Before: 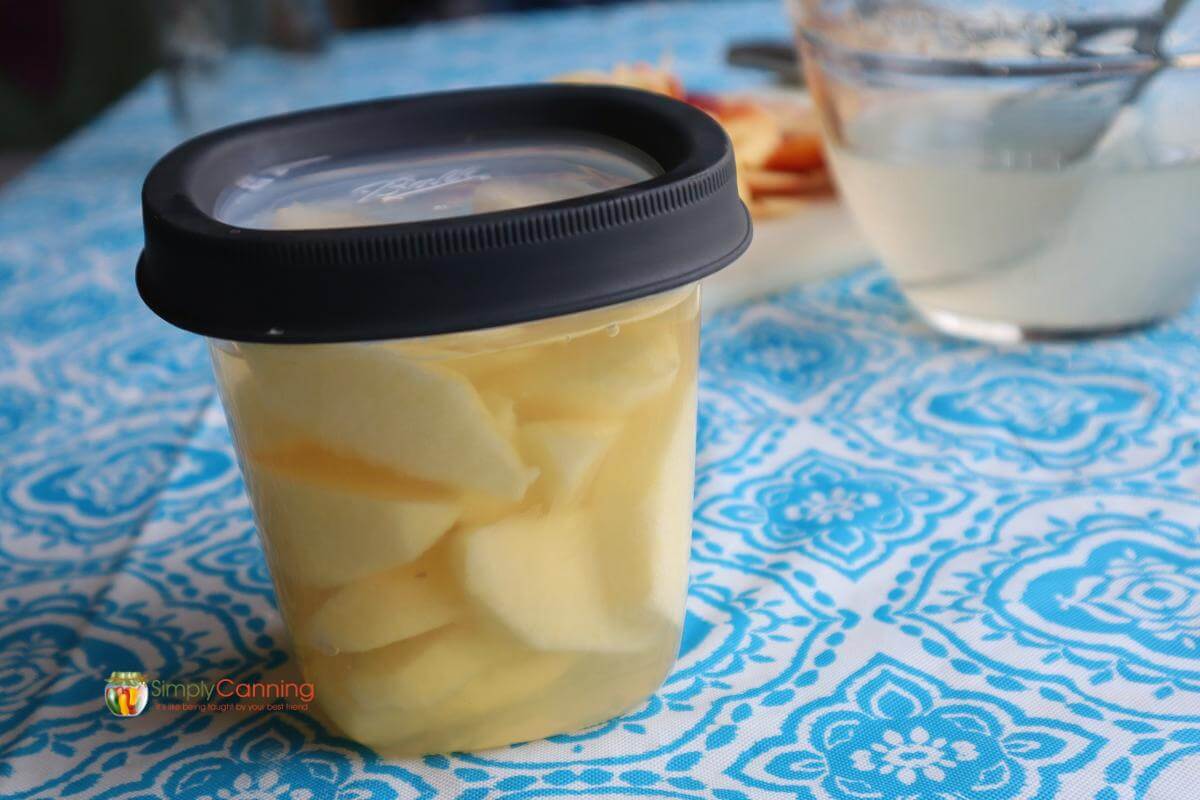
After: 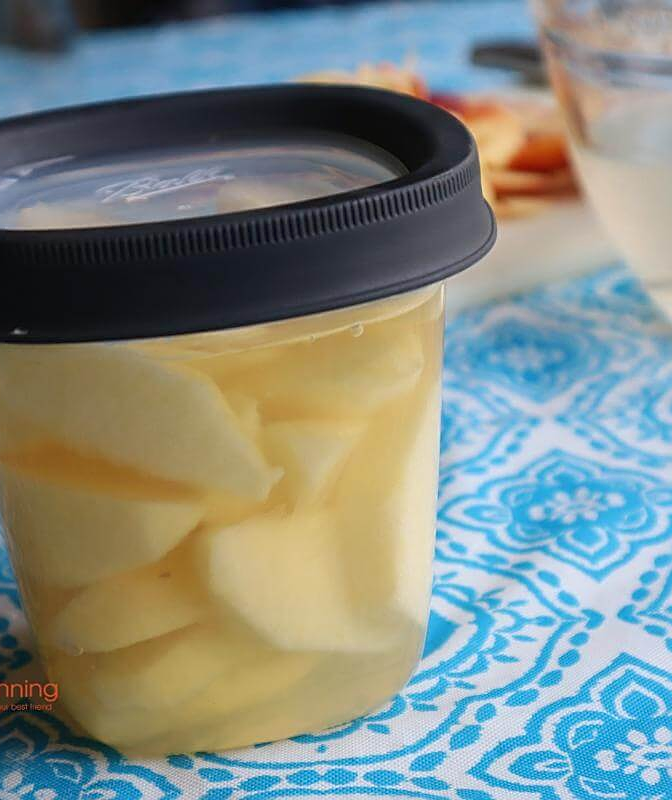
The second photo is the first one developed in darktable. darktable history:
crop: left 21.387%, right 22.588%
sharpen: on, module defaults
